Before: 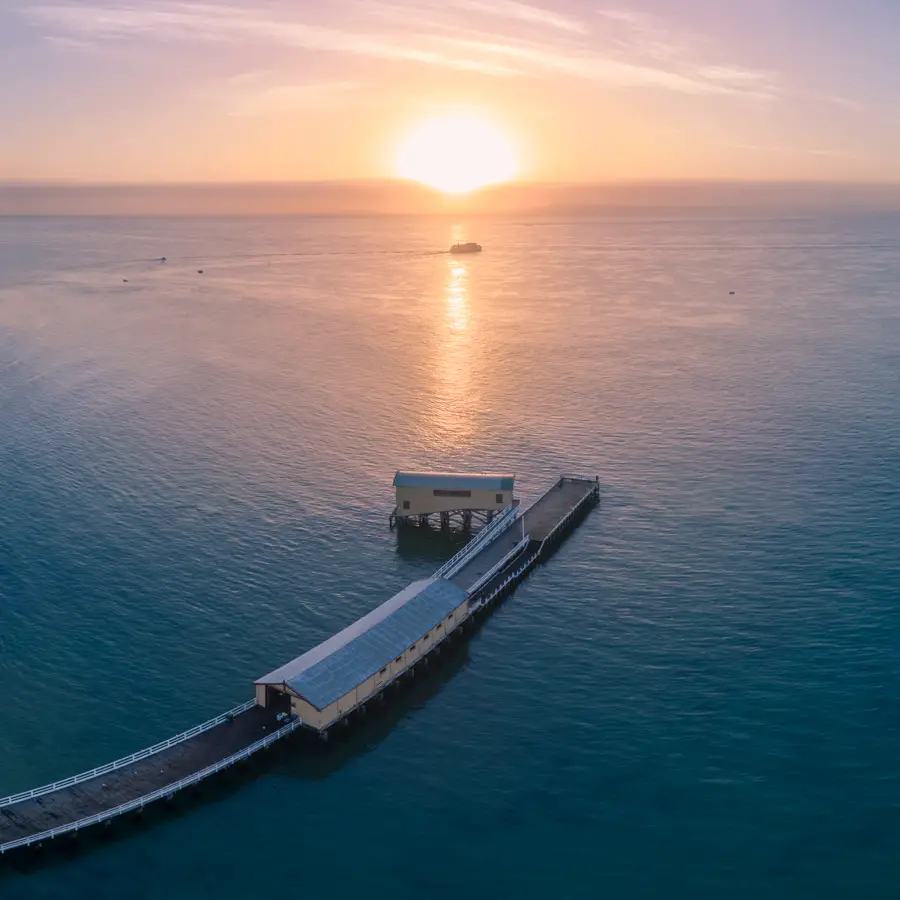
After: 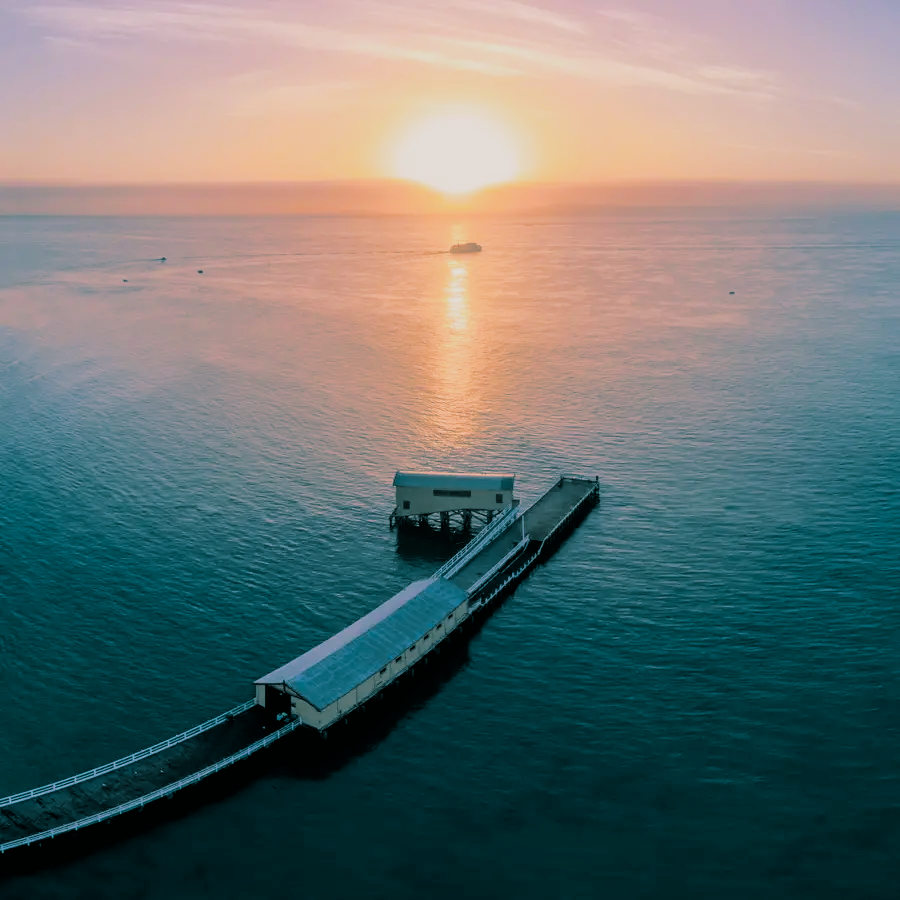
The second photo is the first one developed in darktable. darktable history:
color balance rgb: global vibrance 42.74%
filmic rgb: black relative exposure -5 EV, hardness 2.88, contrast 1.2, highlights saturation mix -30%
split-toning: shadows › hue 186.43°, highlights › hue 49.29°, compress 30.29%
